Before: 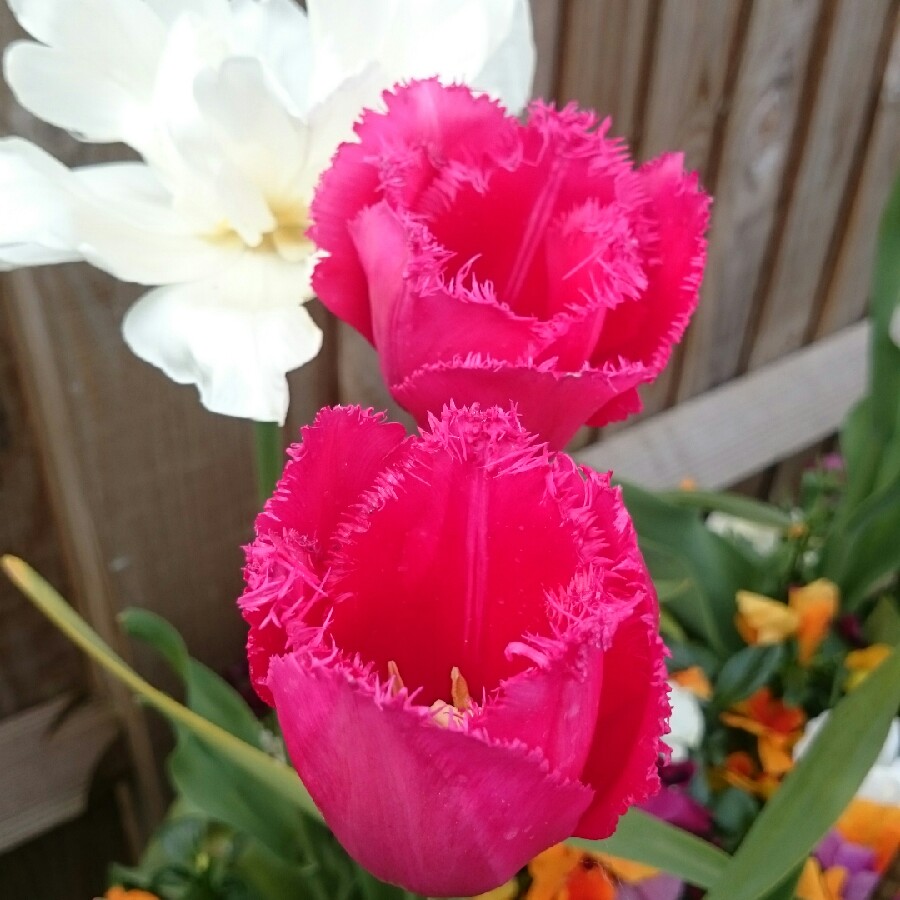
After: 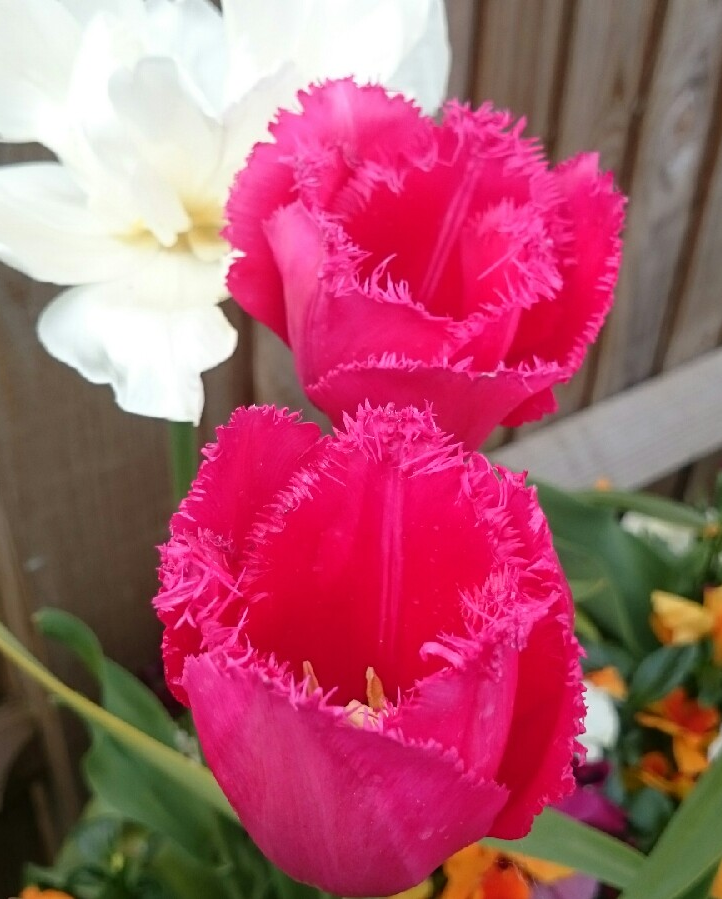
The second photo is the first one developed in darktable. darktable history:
crop and rotate: left 9.534%, right 10.199%
